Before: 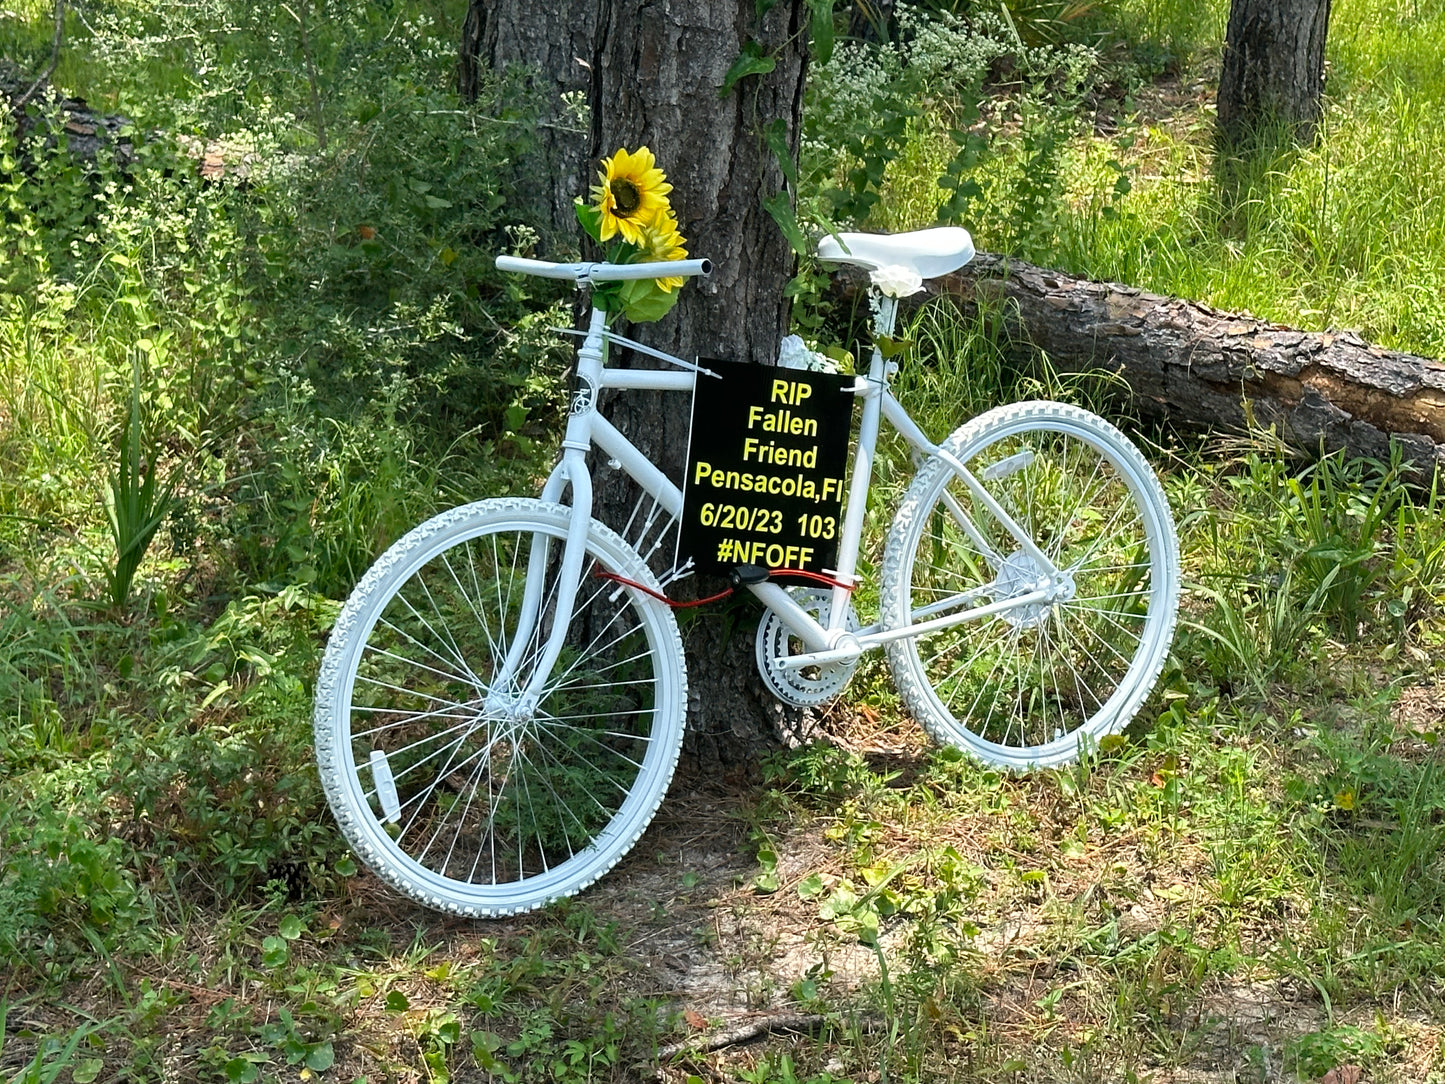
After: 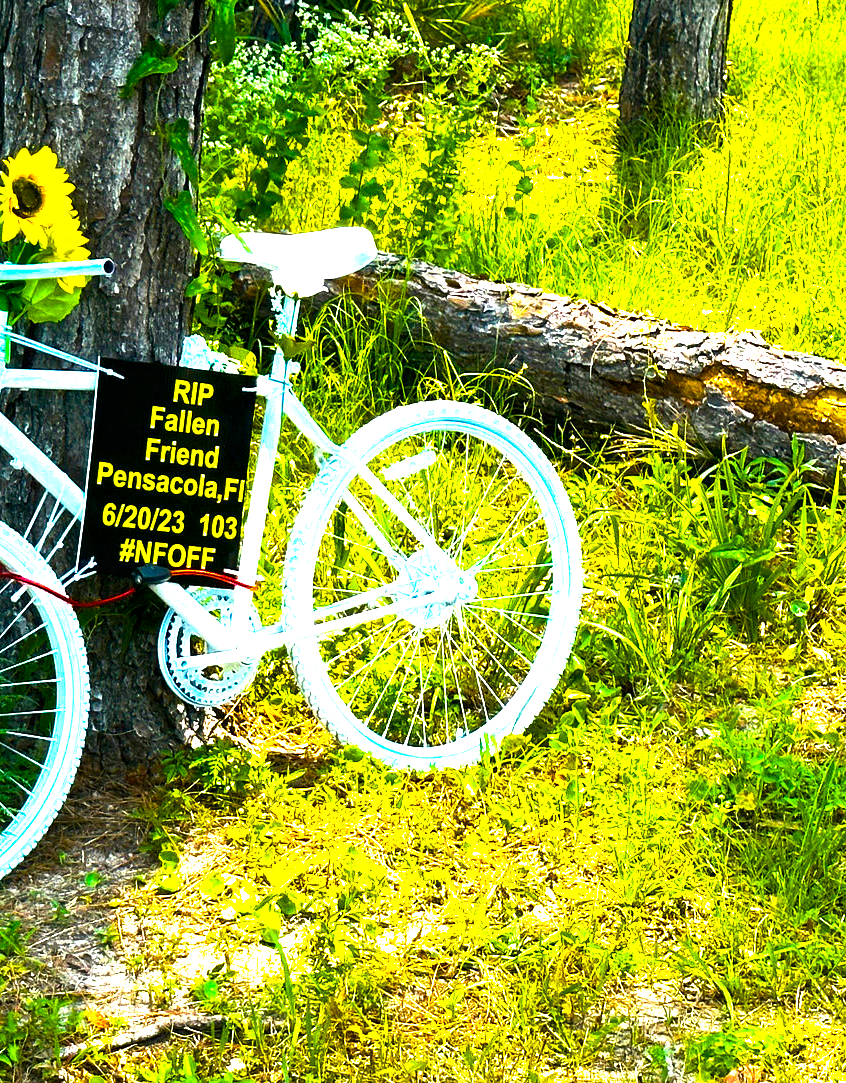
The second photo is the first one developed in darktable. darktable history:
color balance rgb: linear chroma grading › global chroma 20%, perceptual saturation grading › global saturation 65%, perceptual saturation grading › highlights 60%, perceptual saturation grading › mid-tones 50%, perceptual saturation grading › shadows 50%, perceptual brilliance grading › global brilliance 30%, perceptual brilliance grading › highlights 50%, perceptual brilliance grading › mid-tones 50%, perceptual brilliance grading › shadows -22%, global vibrance 20%
crop: left 41.402%
